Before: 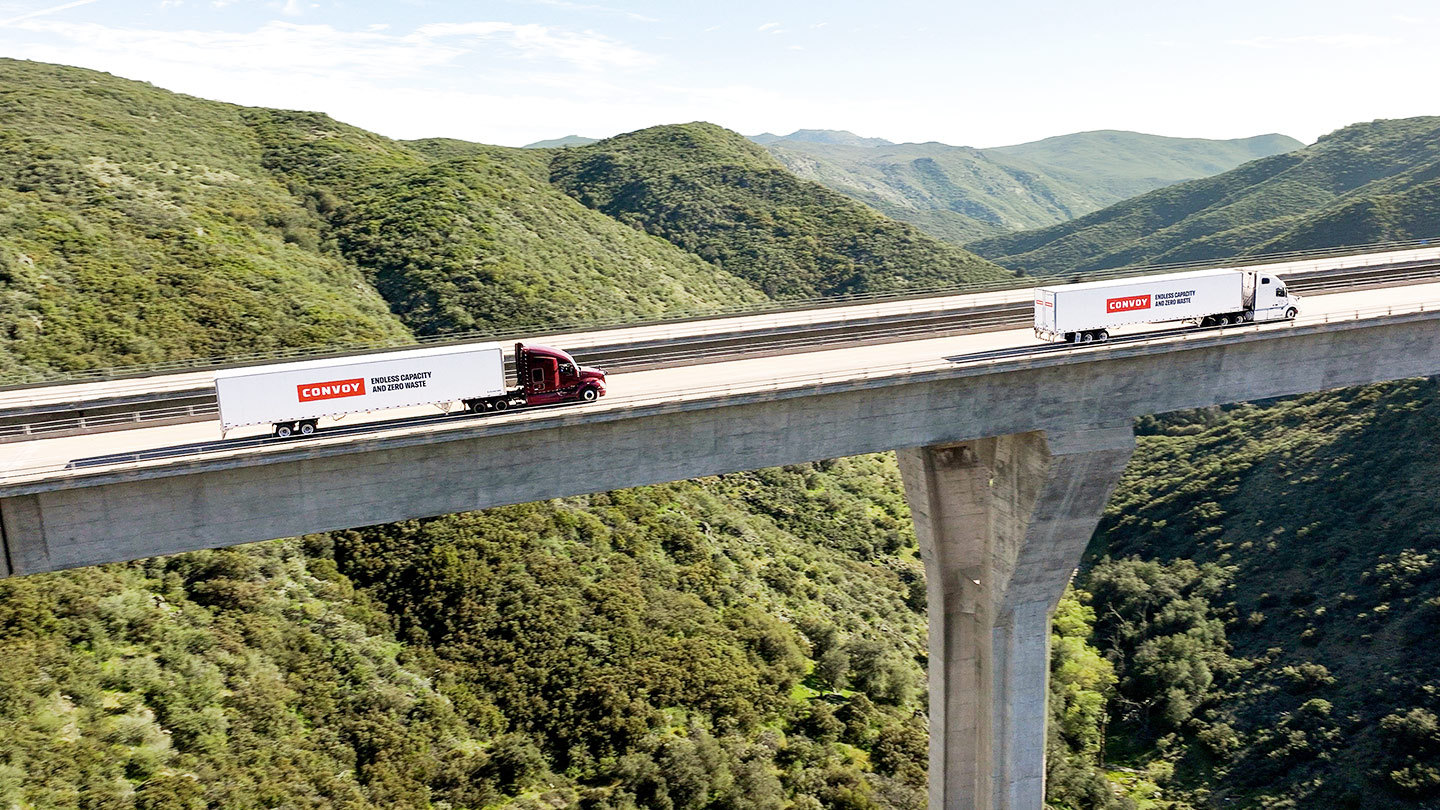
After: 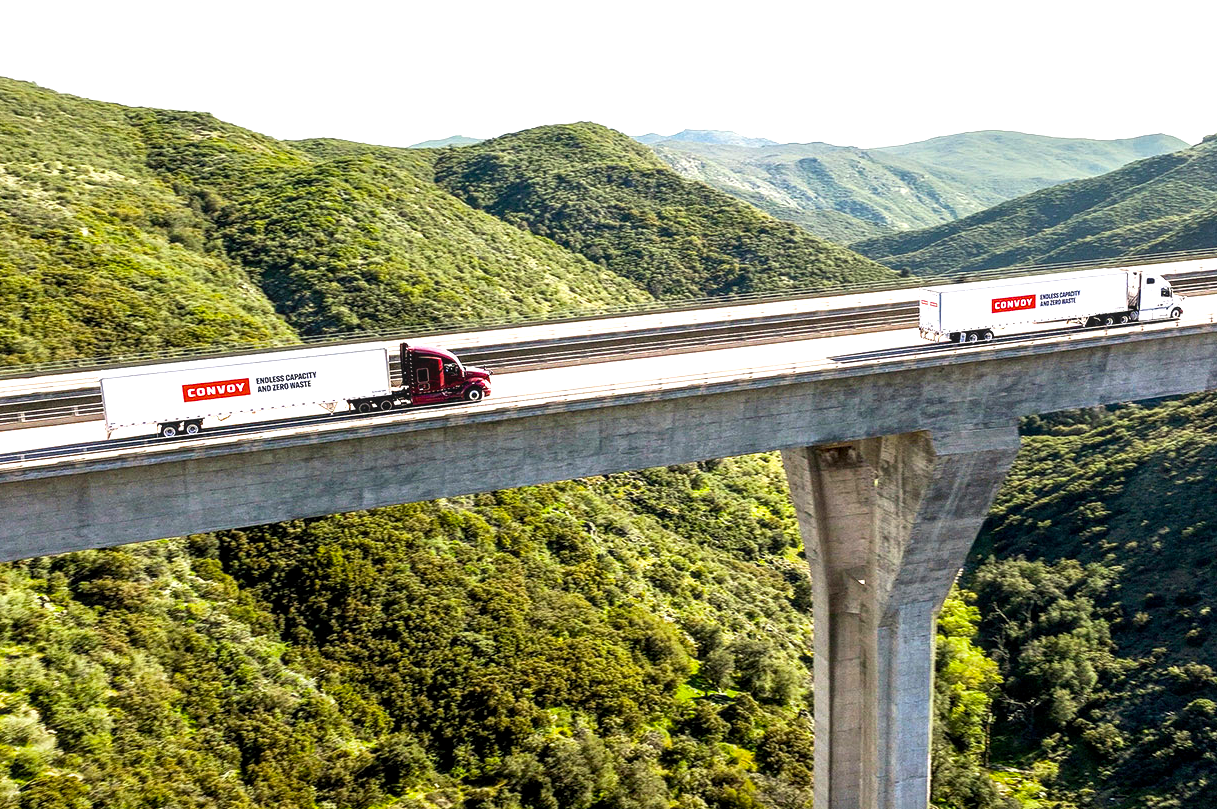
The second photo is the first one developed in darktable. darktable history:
crop: left 8.026%, right 7.414%
color balance rgb: perceptual saturation grading › global saturation 31.119%, perceptual brilliance grading › highlights 15.515%, perceptual brilliance grading › shadows -14.449%, global vibrance 9.988%
local contrast: on, module defaults
